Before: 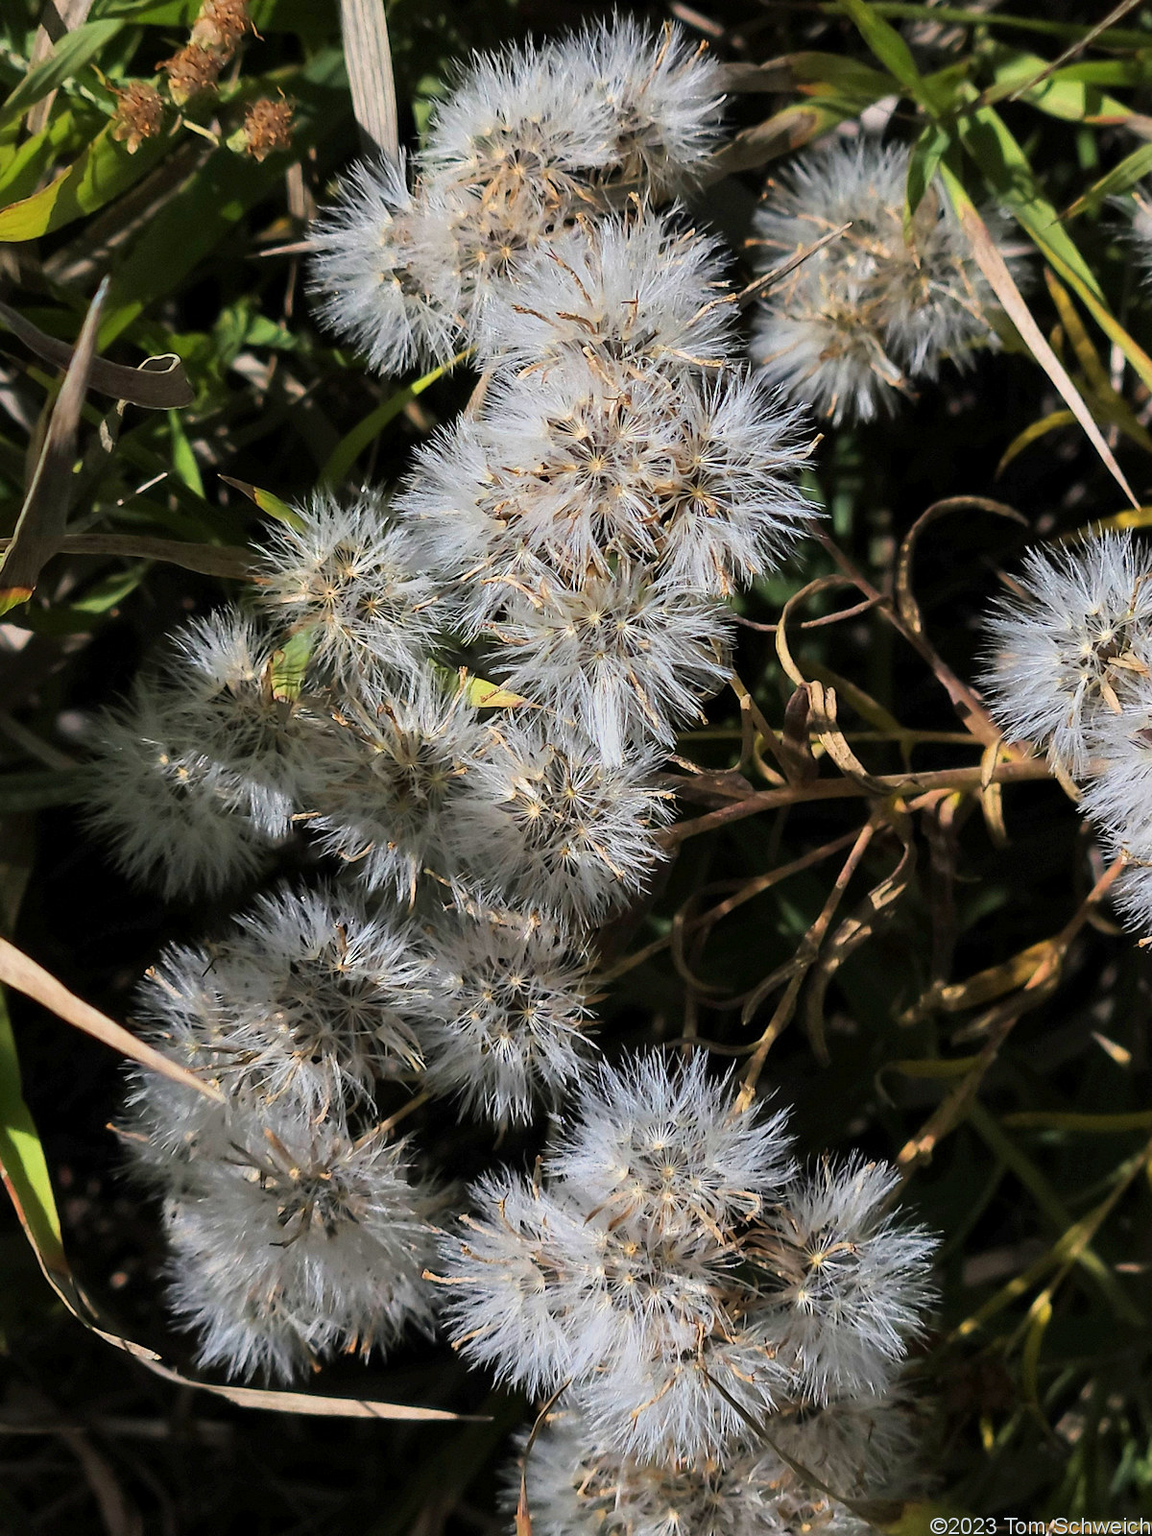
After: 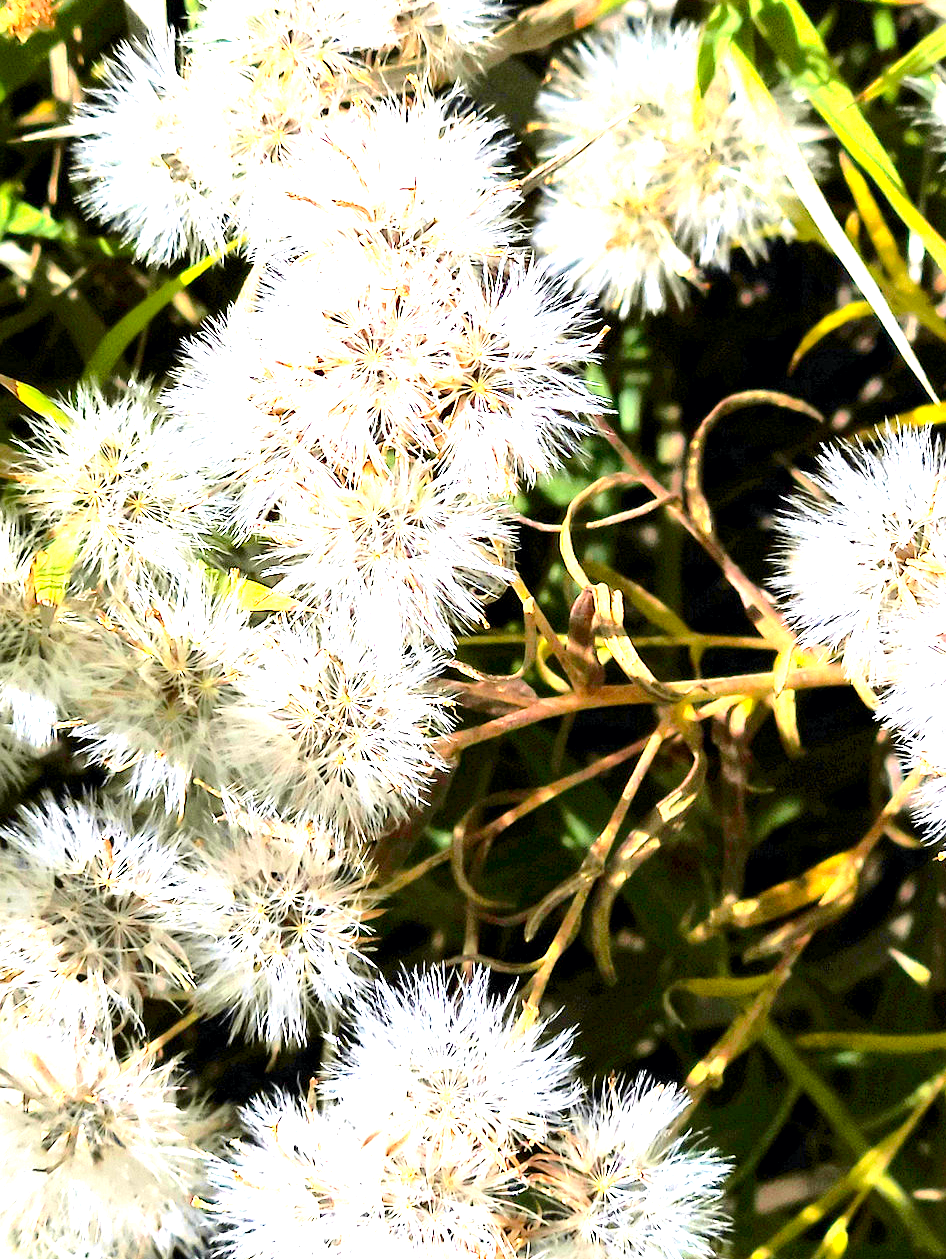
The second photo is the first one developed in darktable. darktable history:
crop and rotate: left 20.74%, top 7.912%, right 0.375%, bottom 13.378%
color balance rgb: perceptual saturation grading › global saturation 35%, perceptual saturation grading › highlights -25%, perceptual saturation grading › shadows 25%, global vibrance 10%
tone curve: curves: ch0 [(0, 0) (0.058, 0.027) (0.214, 0.183) (0.295, 0.288) (0.48, 0.541) (0.658, 0.703) (0.741, 0.775) (0.844, 0.866) (0.986, 0.957)]; ch1 [(0, 0) (0.172, 0.123) (0.312, 0.296) (0.437, 0.429) (0.471, 0.469) (0.502, 0.5) (0.513, 0.515) (0.572, 0.603) (0.617, 0.653) (0.68, 0.724) (0.889, 0.924) (1, 1)]; ch2 [(0, 0) (0.411, 0.424) (0.489, 0.49) (0.502, 0.5) (0.512, 0.524) (0.549, 0.578) (0.604, 0.628) (0.709, 0.748) (1, 1)], color space Lab, independent channels, preserve colors none
exposure: black level correction 0.001, exposure 2.607 EV, compensate exposure bias true, compensate highlight preservation false
